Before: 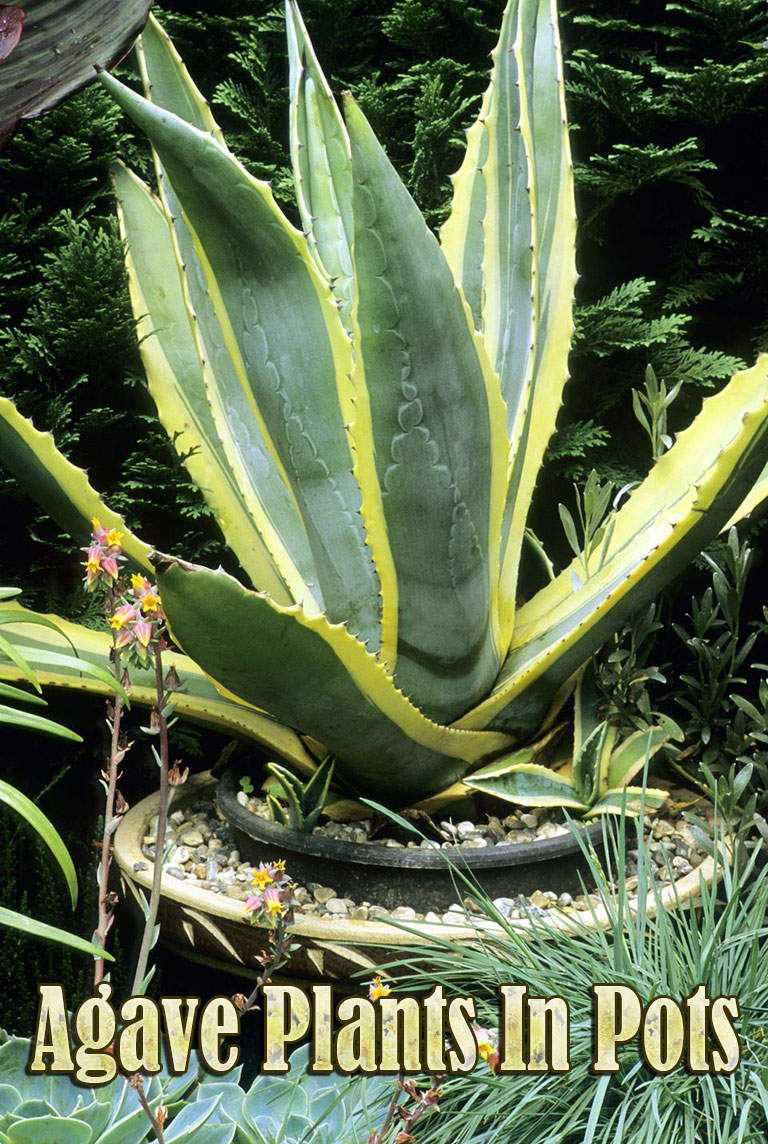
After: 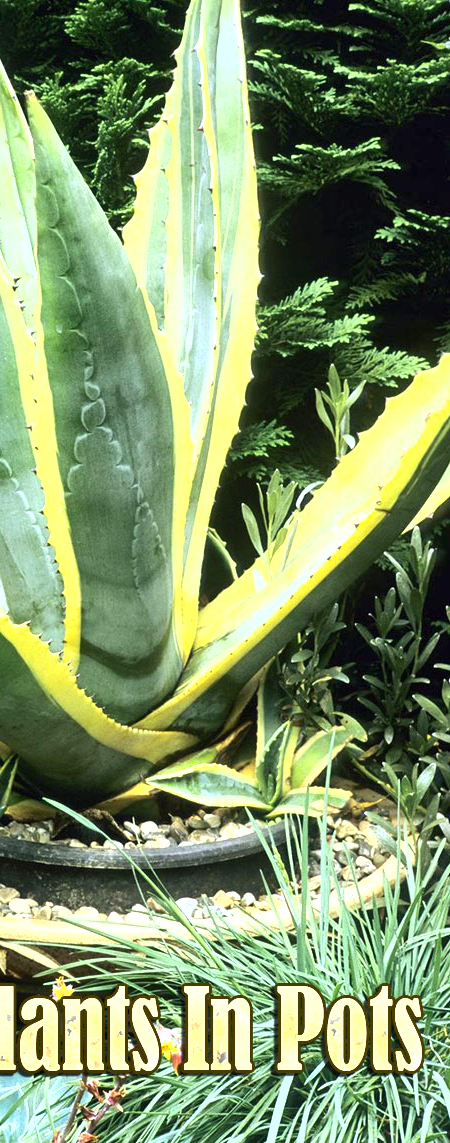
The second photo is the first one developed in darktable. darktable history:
exposure: black level correction 0, exposure 1 EV, compensate exposure bias true, compensate highlight preservation false
crop: left 41.402%
shadows and highlights: low approximation 0.01, soften with gaussian
